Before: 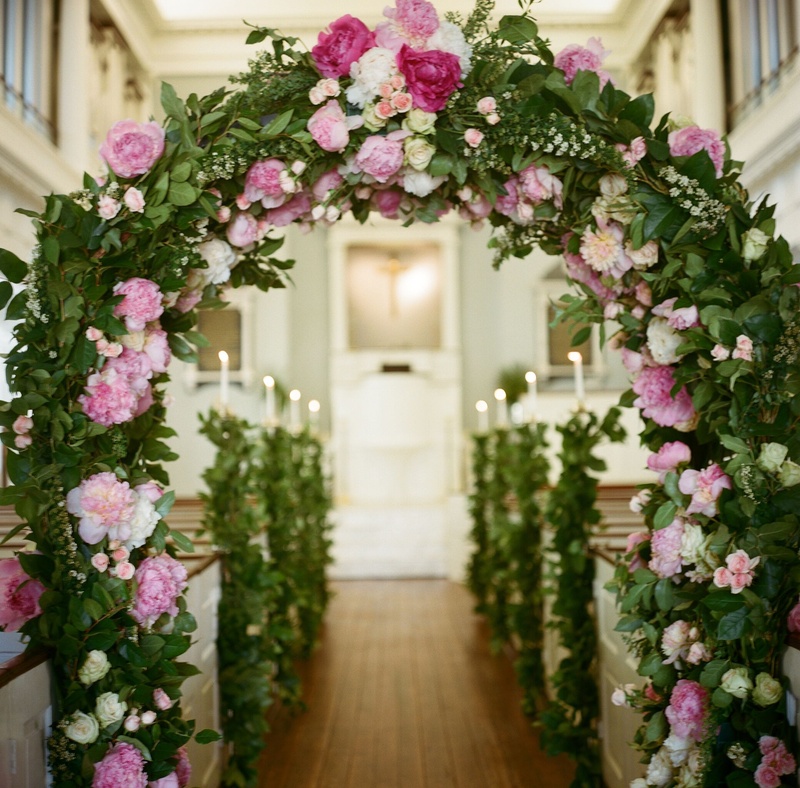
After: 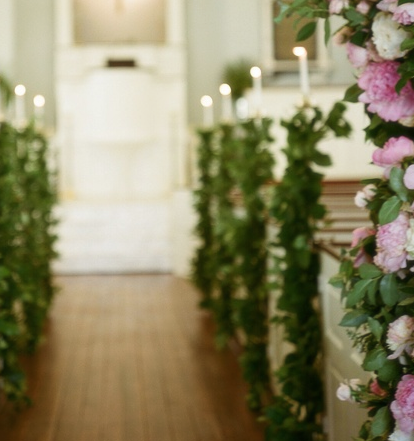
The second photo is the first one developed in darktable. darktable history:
crop: left 34.479%, top 38.822%, right 13.718%, bottom 5.172%
soften: size 10%, saturation 50%, brightness 0.2 EV, mix 10%
